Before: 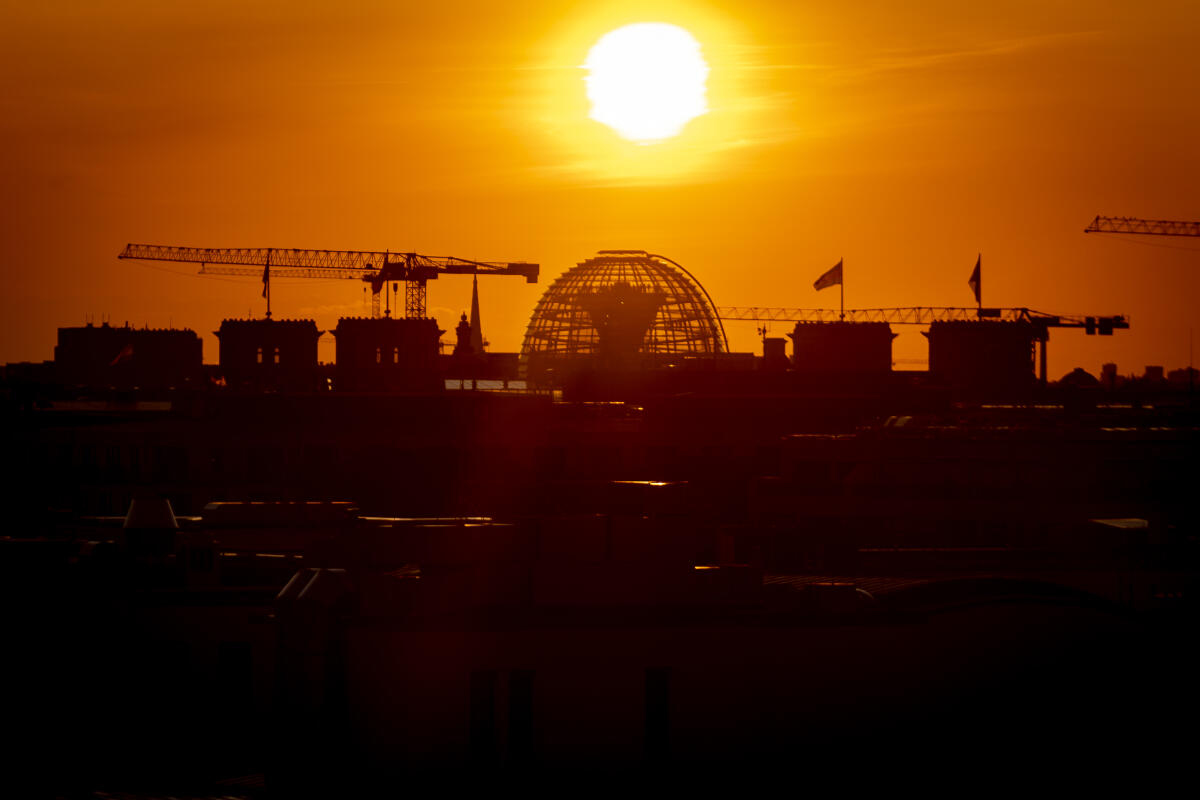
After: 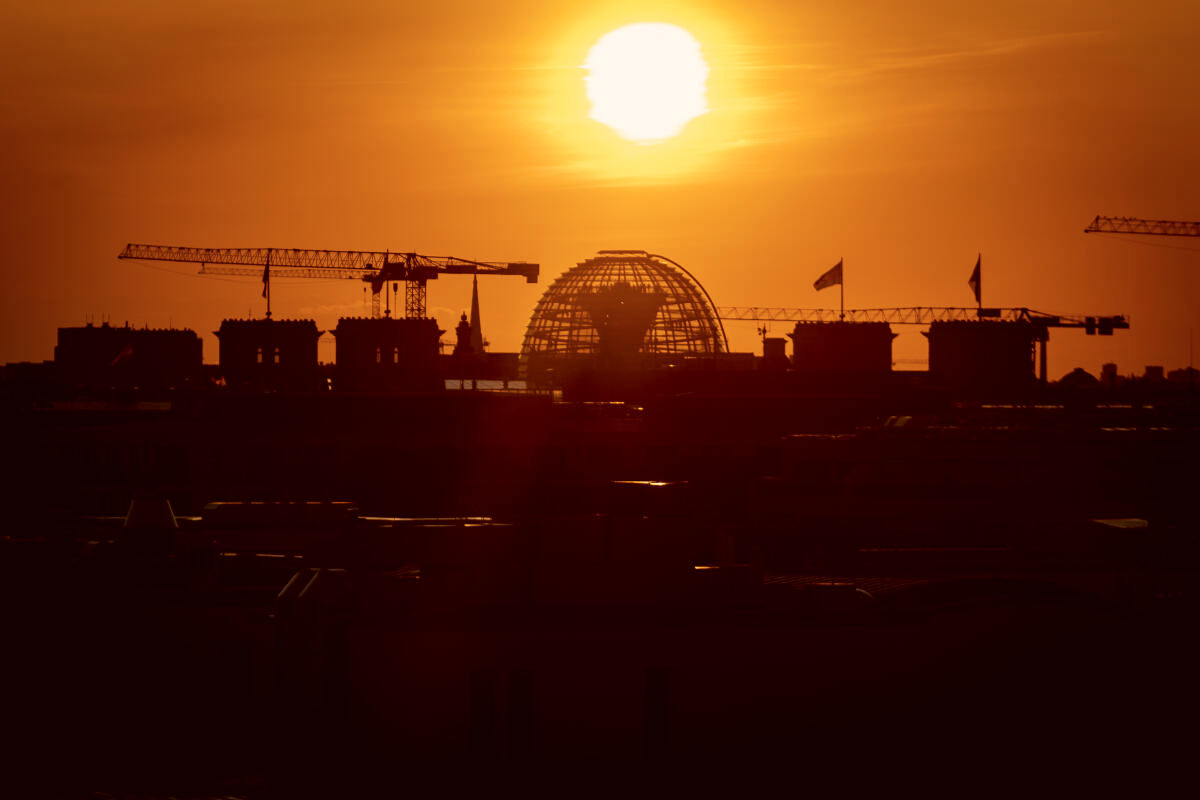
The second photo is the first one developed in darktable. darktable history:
color correction: highlights a* 10.21, highlights b* 9.72, shadows a* 8.65, shadows b* 7.98, saturation 0.793
